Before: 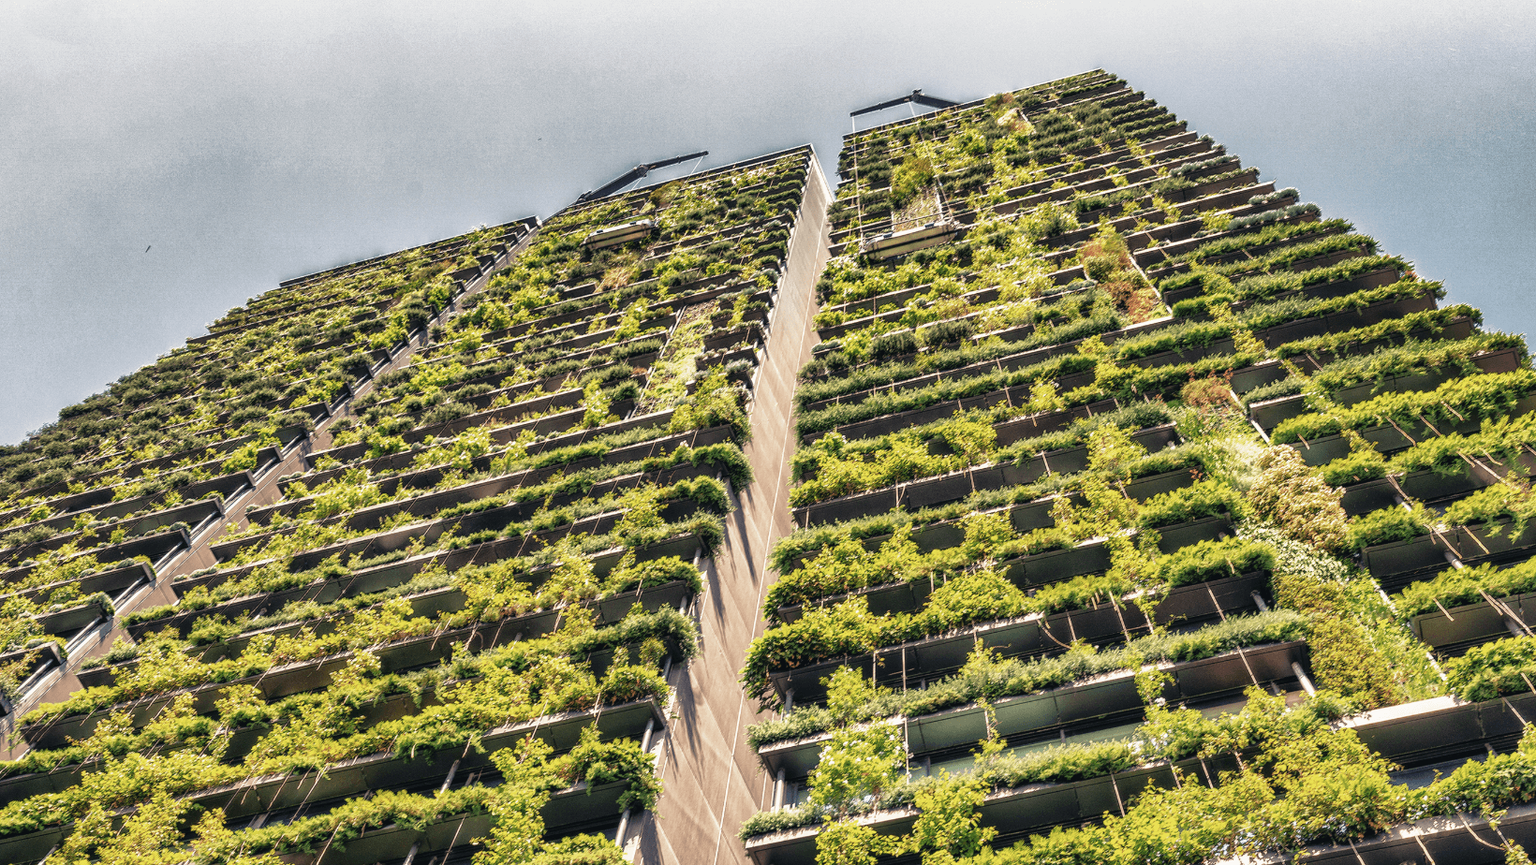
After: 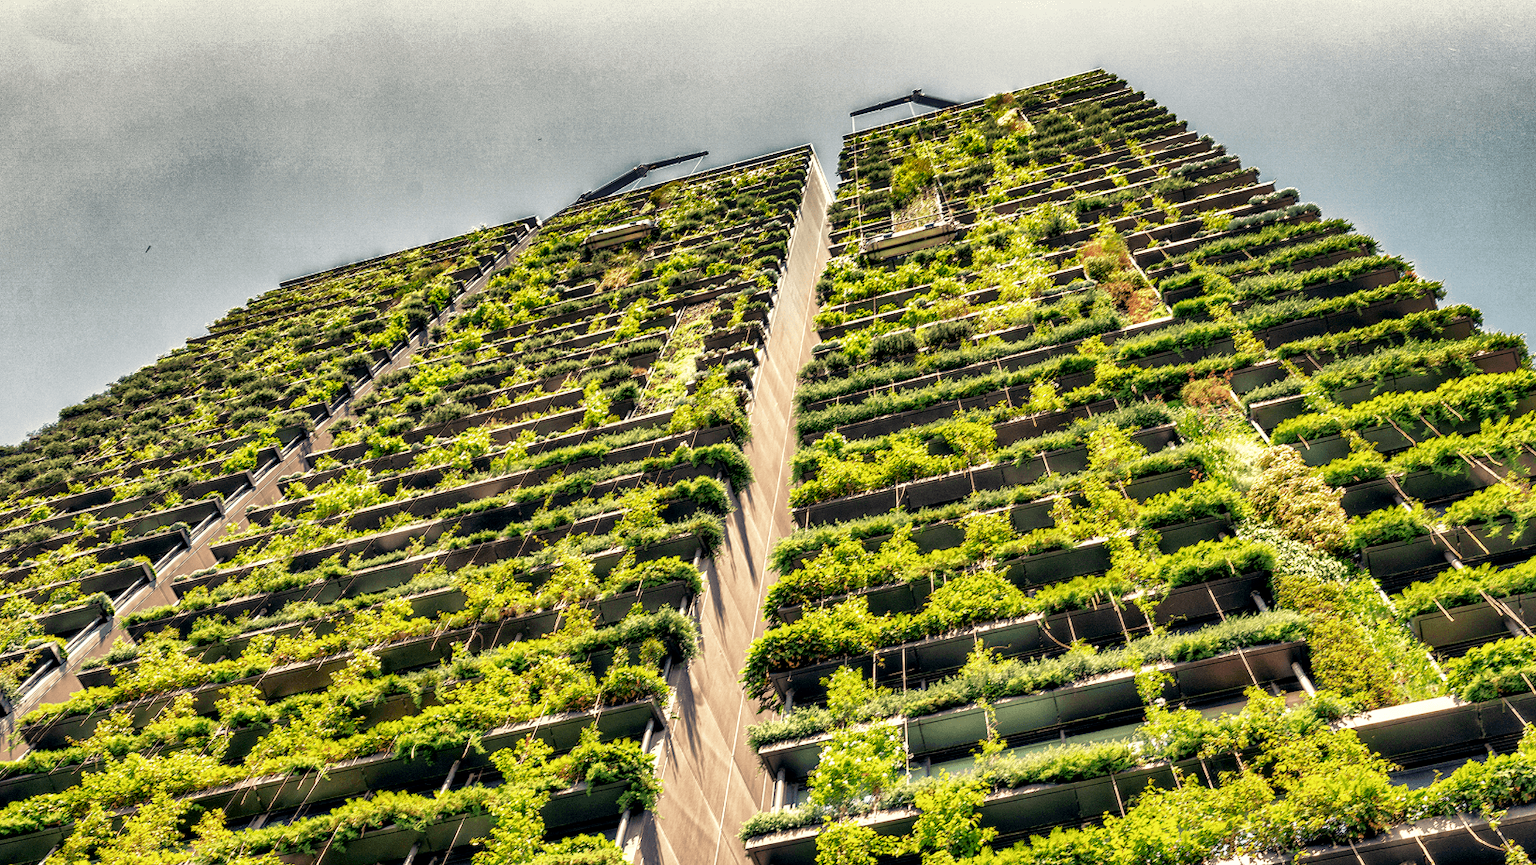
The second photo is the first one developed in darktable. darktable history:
shadows and highlights: radius 173.89, shadows 26.31, white point adjustment 3.26, highlights -68.02, soften with gaussian
exposure: black level correction 0.009, exposure 0.017 EV, compensate highlight preservation false
color calibration: output R [0.948, 0.091, -0.04, 0], output G [-0.3, 1.384, -0.085, 0], output B [-0.108, 0.061, 1.08, 0], x 0.334, y 0.349, temperature 5448.86 K
